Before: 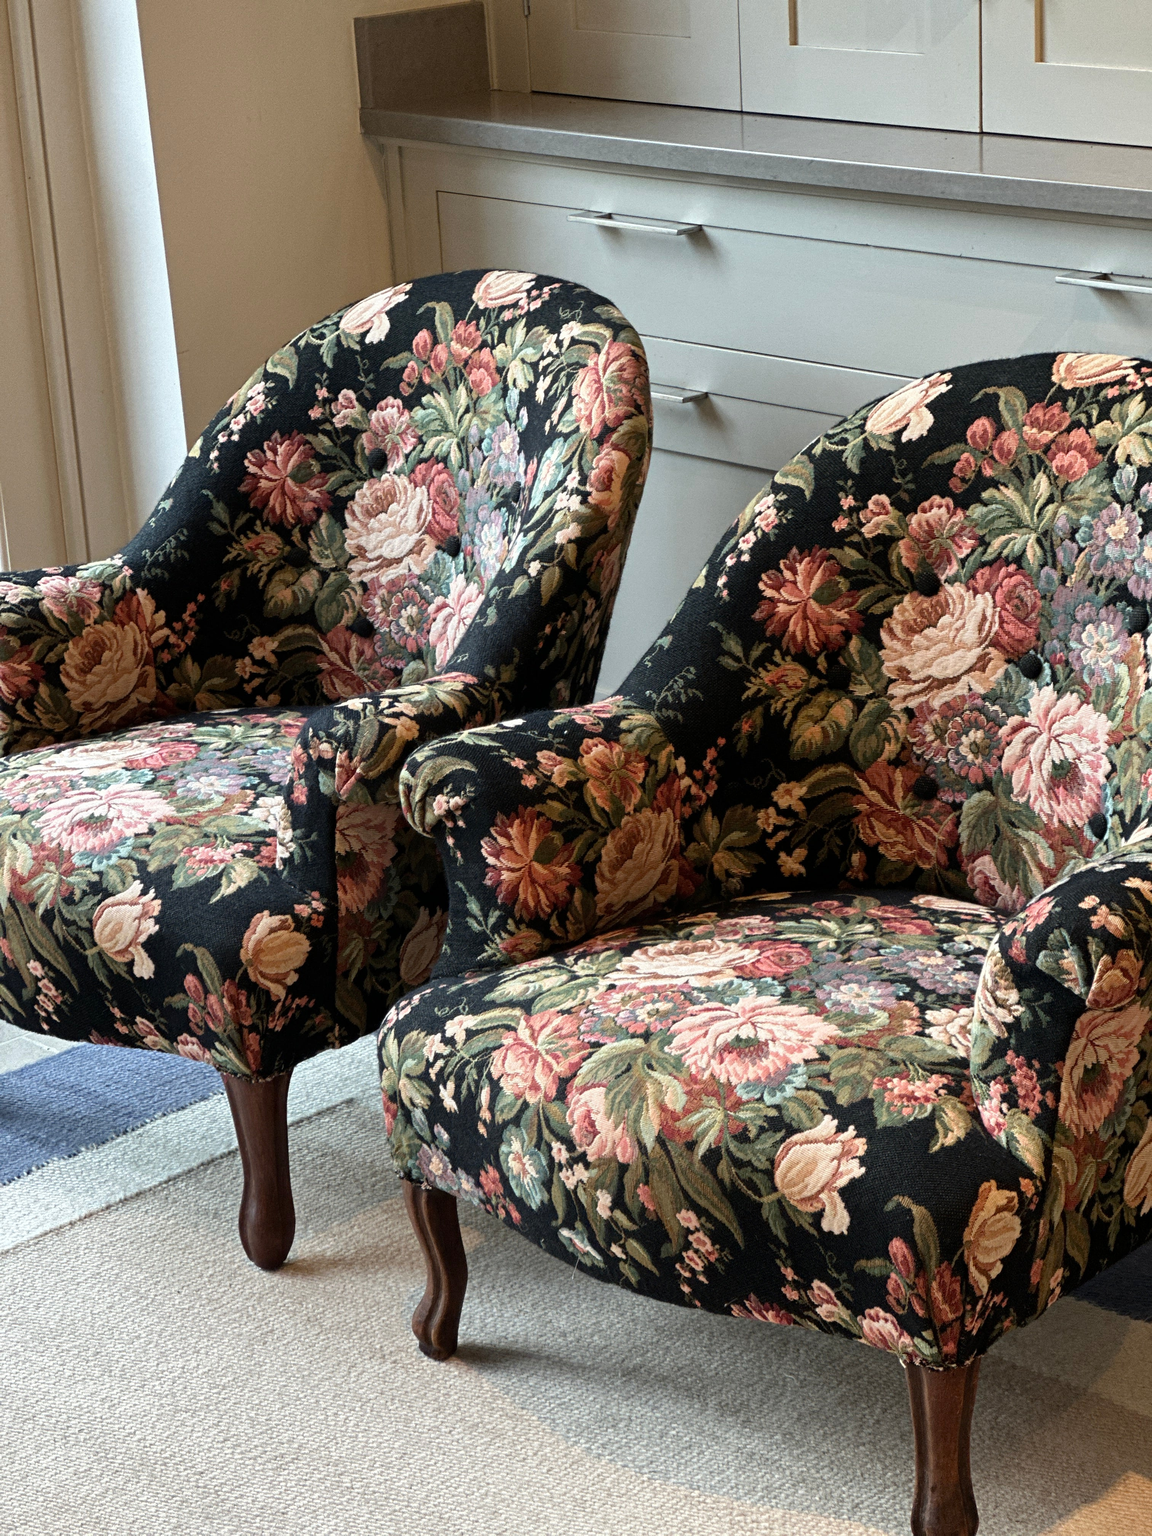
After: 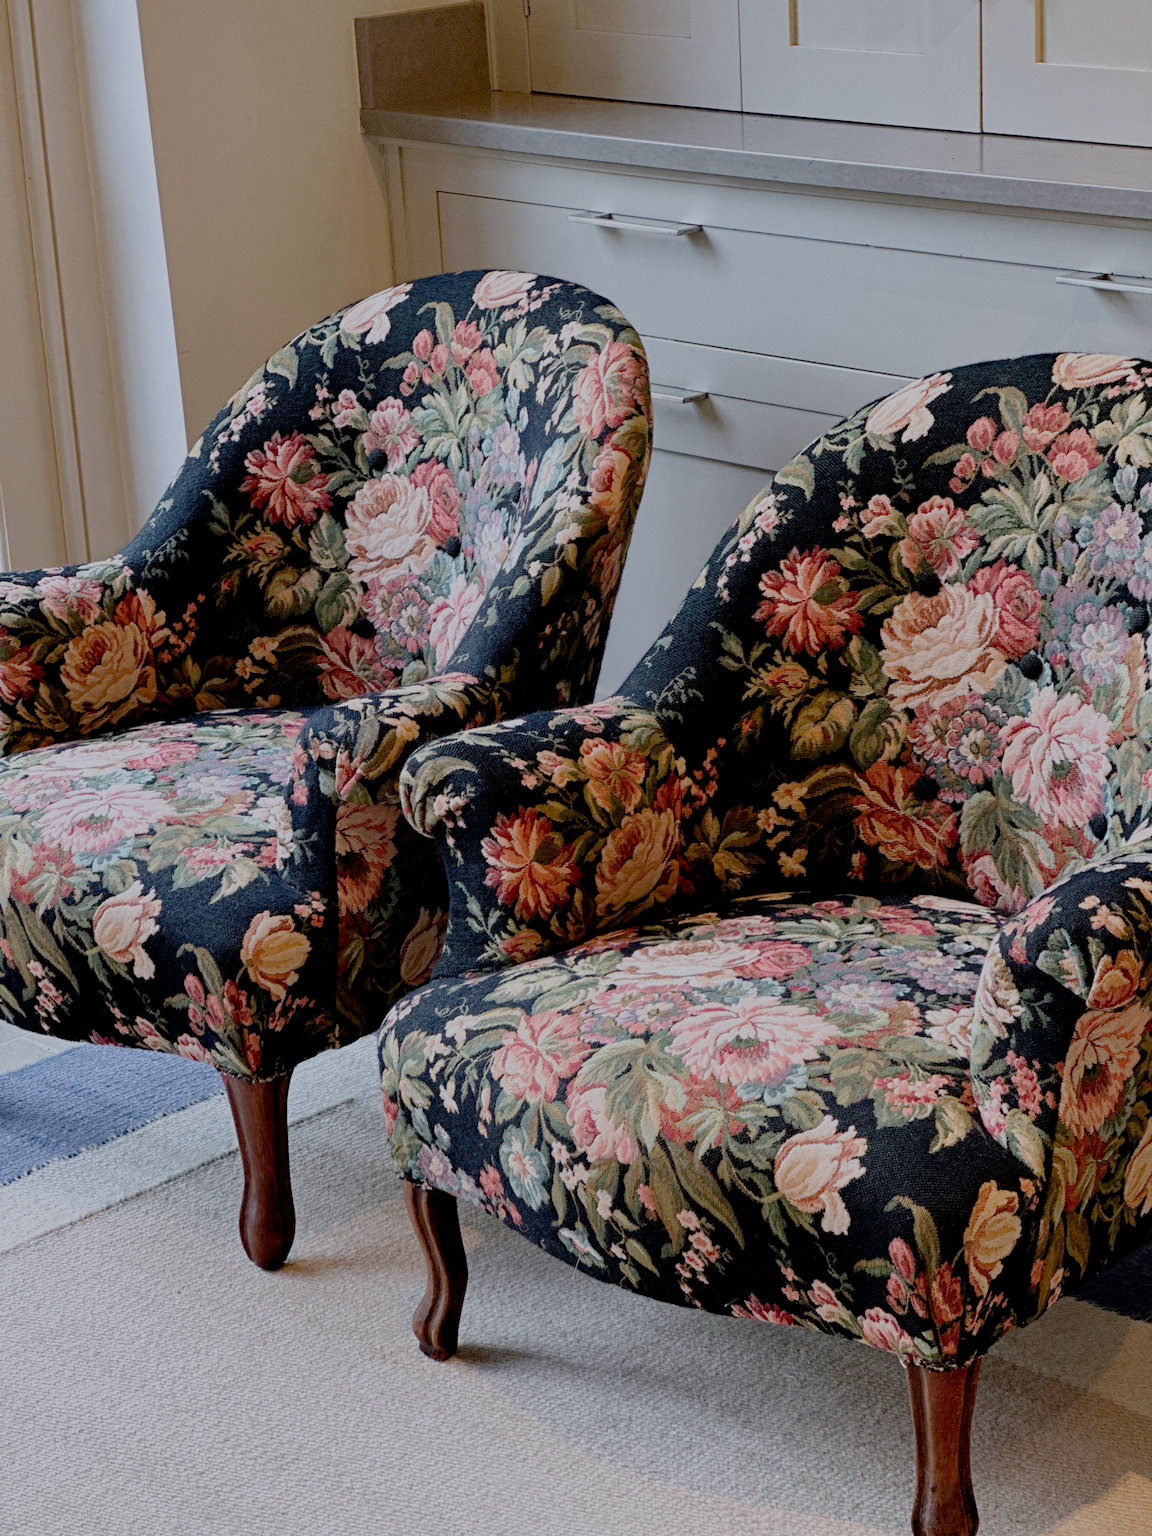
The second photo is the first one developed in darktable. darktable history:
exposure: black level correction 0.002, exposure 0.15 EV, compensate highlight preservation false
white balance: red 1.004, blue 1.096
haze removal: compatibility mode true, adaptive false
filmic rgb: black relative exposure -7 EV, white relative exposure 6 EV, threshold 3 EV, target black luminance 0%, hardness 2.73, latitude 61.22%, contrast 0.691, highlights saturation mix 10%, shadows ↔ highlights balance -0.073%, preserve chrominance no, color science v4 (2020), iterations of high-quality reconstruction 10, contrast in shadows soft, contrast in highlights soft, enable highlight reconstruction true
